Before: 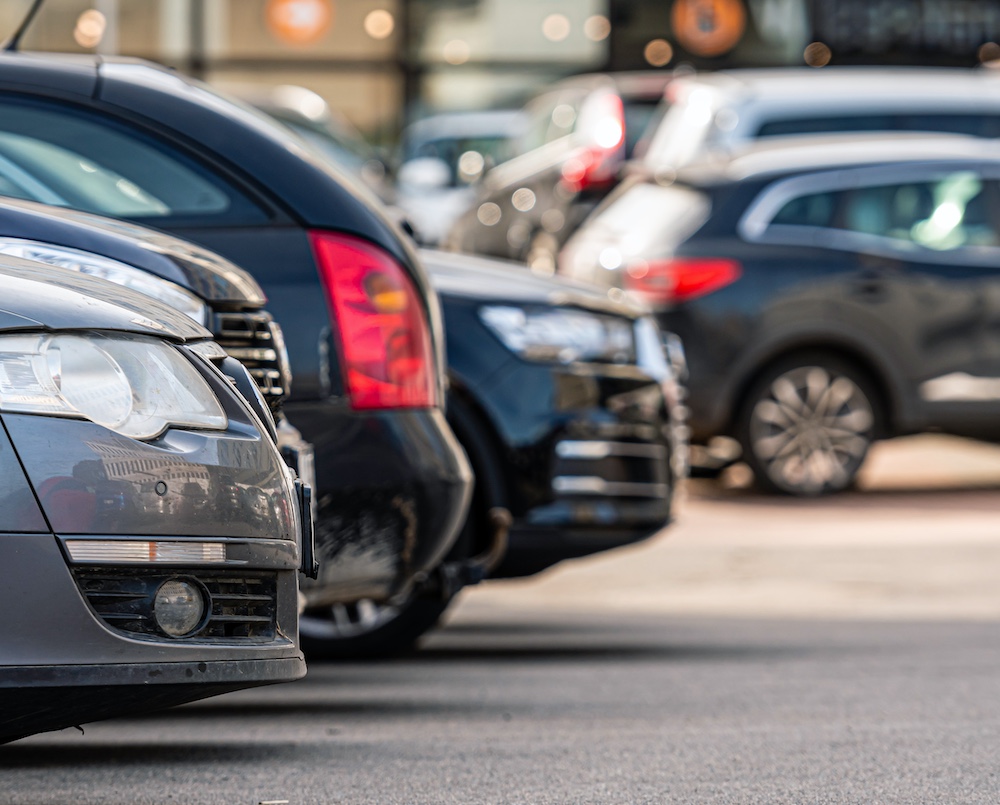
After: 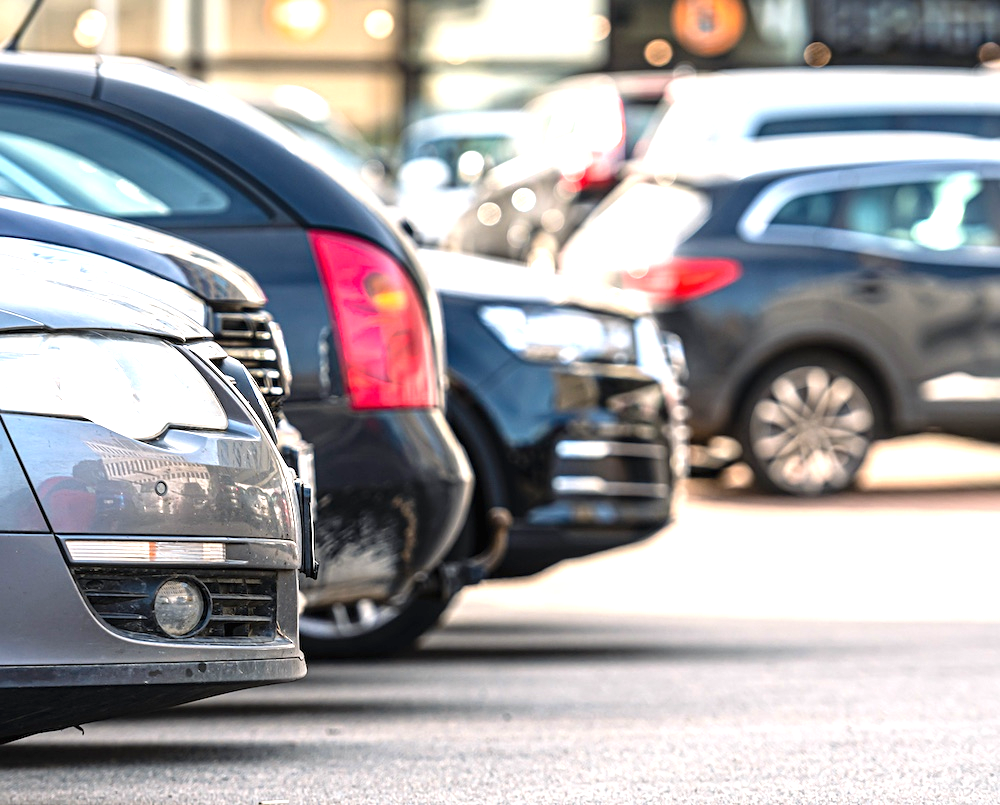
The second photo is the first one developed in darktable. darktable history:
exposure: black level correction -0.001, exposure 0.9 EV, compensate exposure bias true, compensate highlight preservation false
sharpen: amount 0.2
